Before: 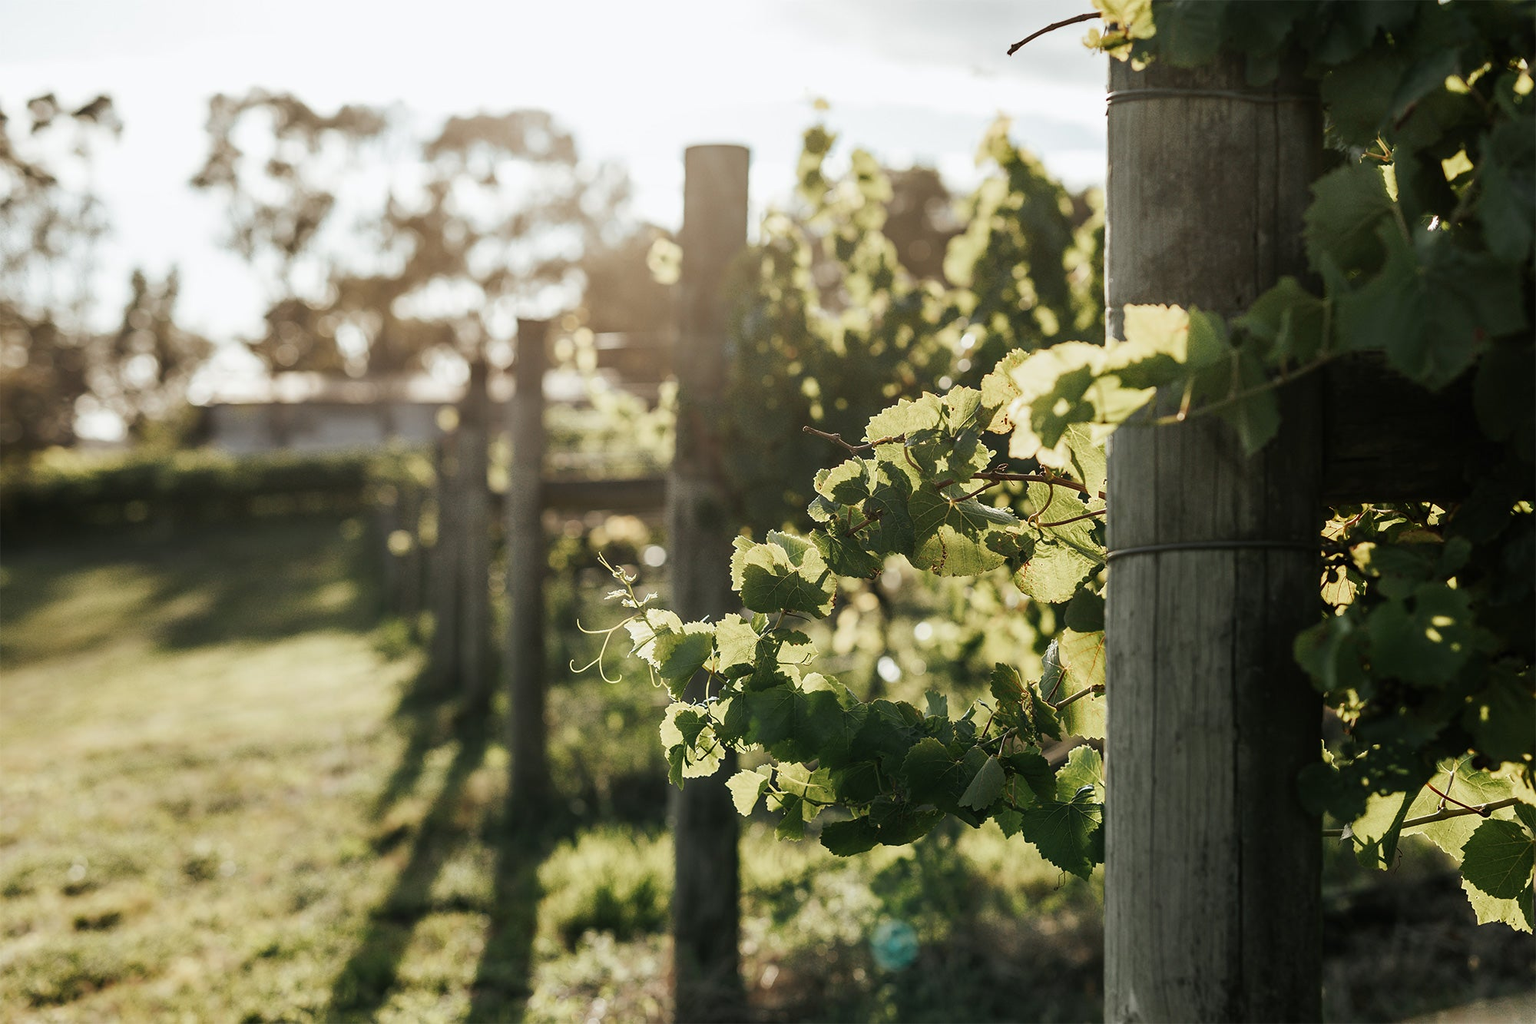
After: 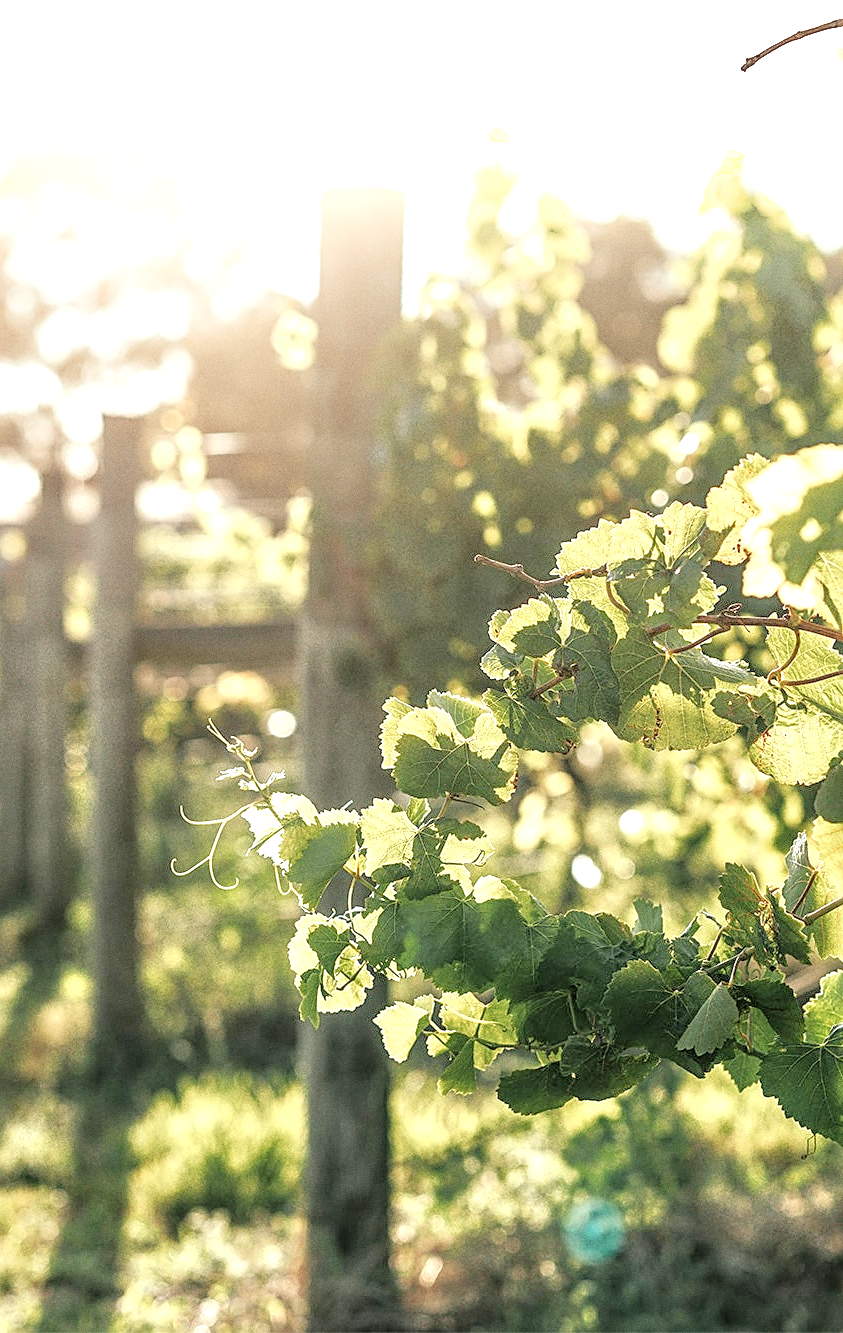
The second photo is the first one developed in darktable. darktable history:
tone equalizer: -7 EV 0.15 EV, -6 EV 0.6 EV, -5 EV 1.15 EV, -4 EV 1.33 EV, -3 EV 1.15 EV, -2 EV 0.6 EV, -1 EV 0.15 EV, mask exposure compensation -0.5 EV
sharpen: on, module defaults
local contrast: on, module defaults
grain: coarseness 0.09 ISO
base curve: curves: ch0 [(0, 0) (0.297, 0.298) (1, 1)], preserve colors none
exposure: exposure 0.64 EV, compensate highlight preservation false
crop: left 28.583%, right 29.231%
shadows and highlights: shadows -24.28, highlights 49.77, soften with gaussian
